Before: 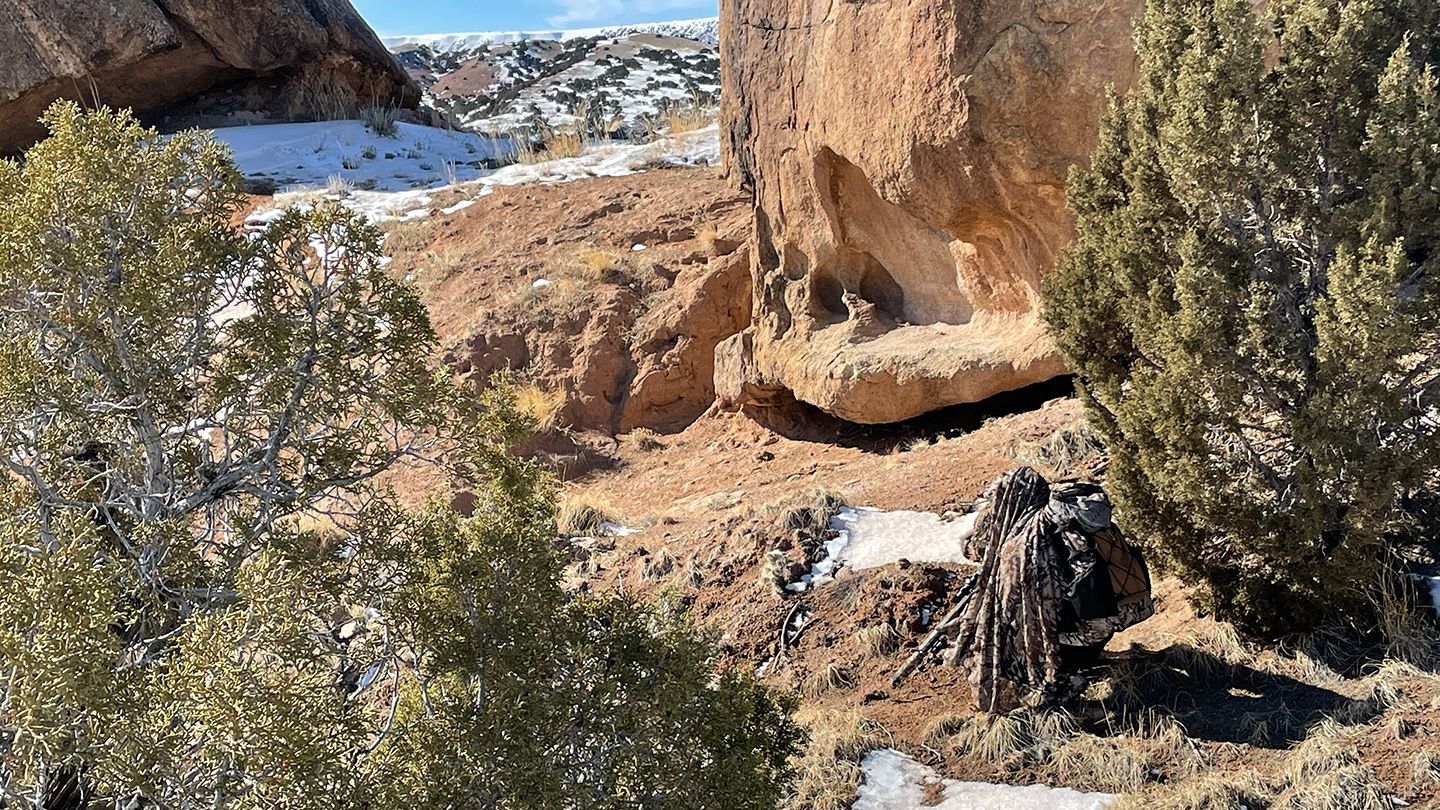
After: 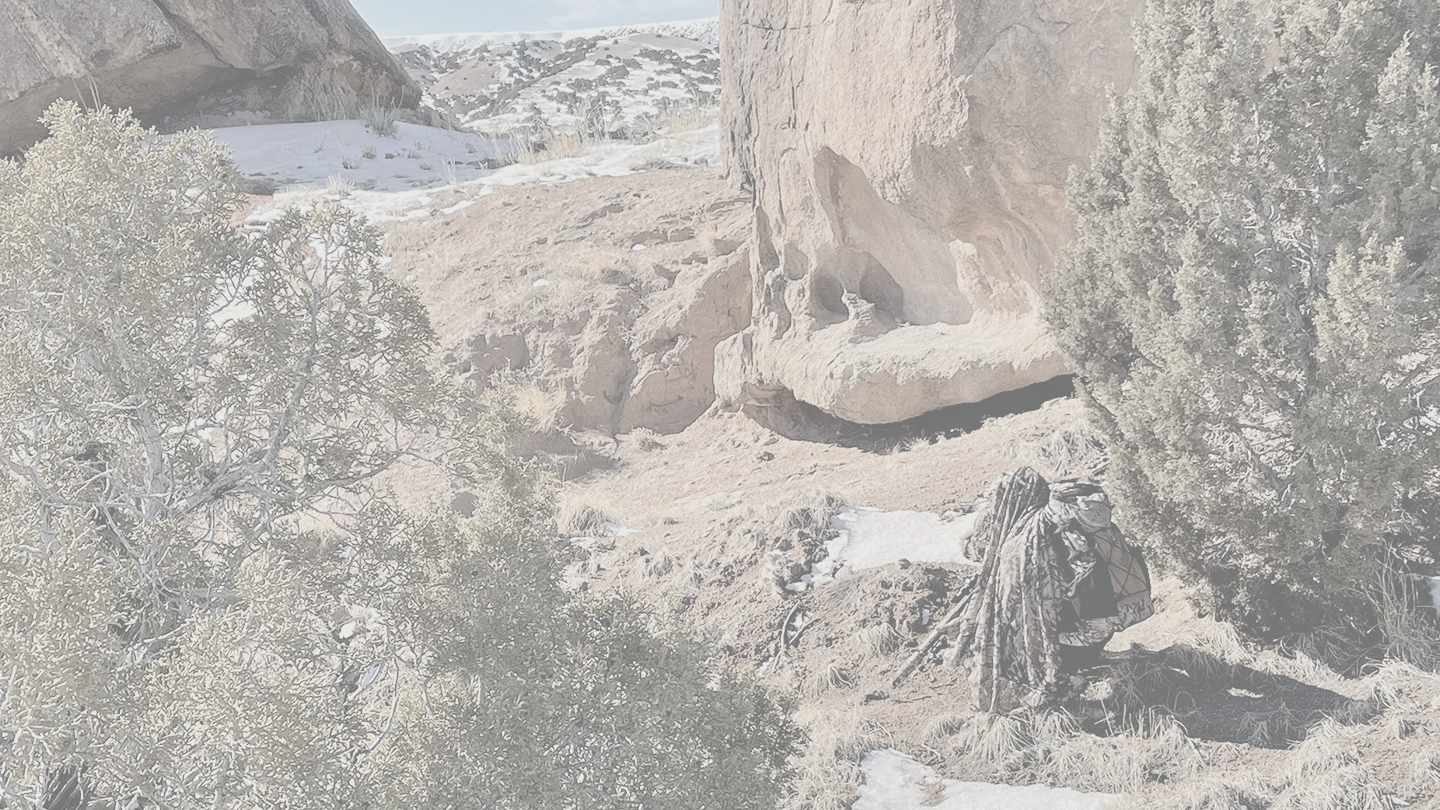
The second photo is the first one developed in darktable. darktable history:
contrast brightness saturation: contrast -0.337, brightness 0.753, saturation -0.796
